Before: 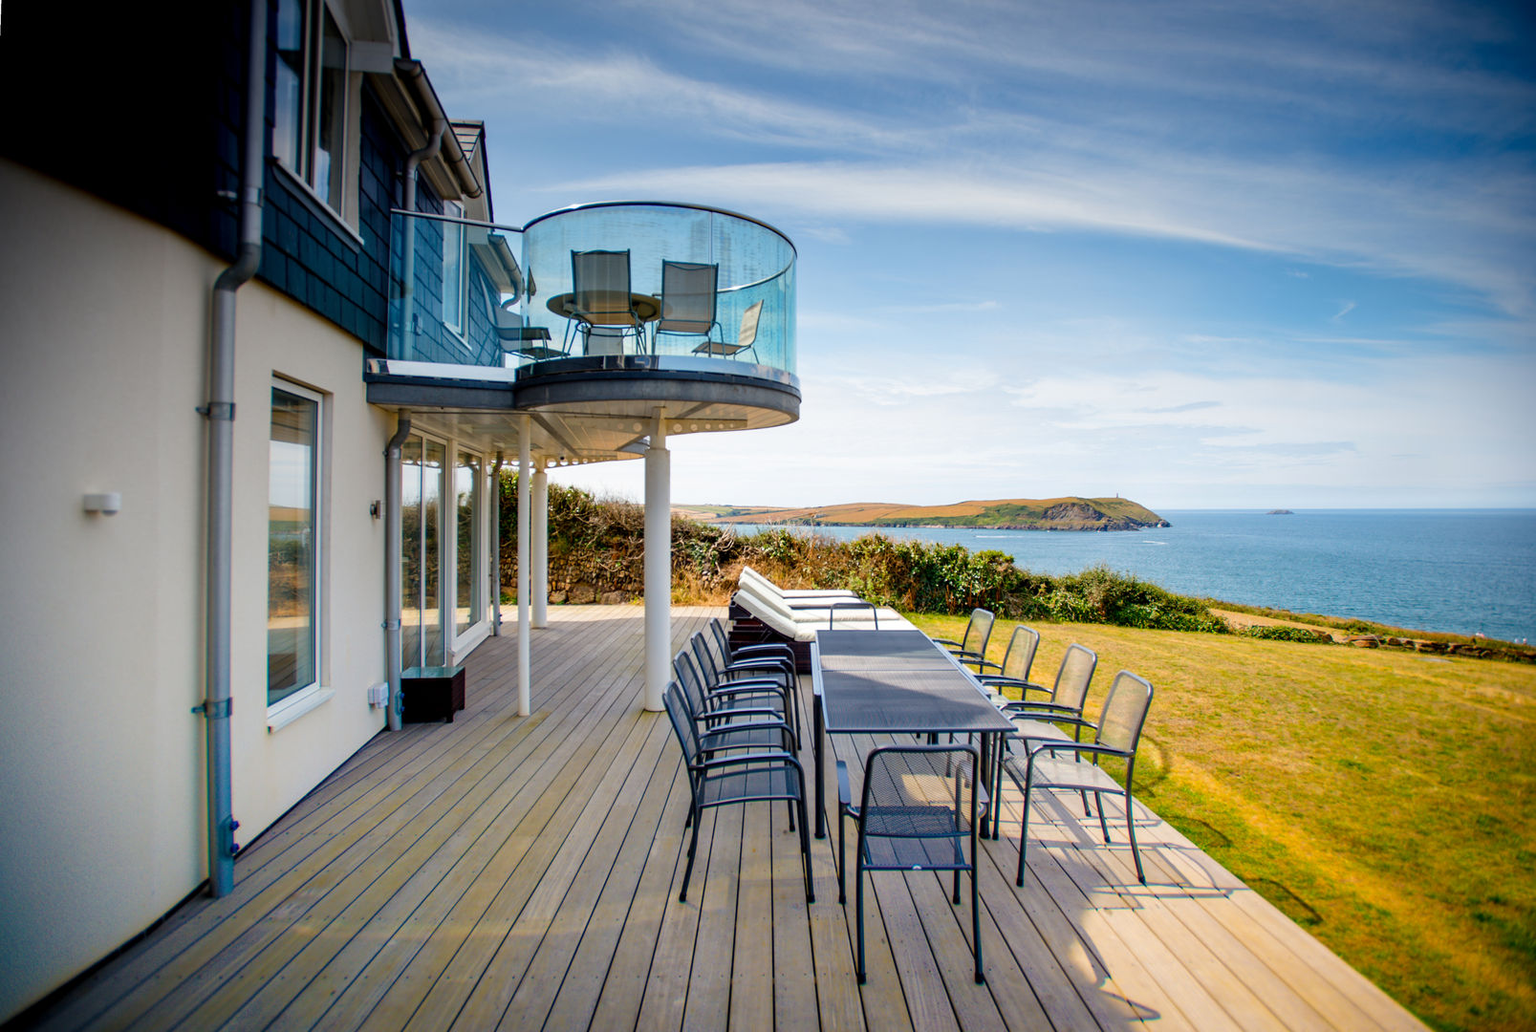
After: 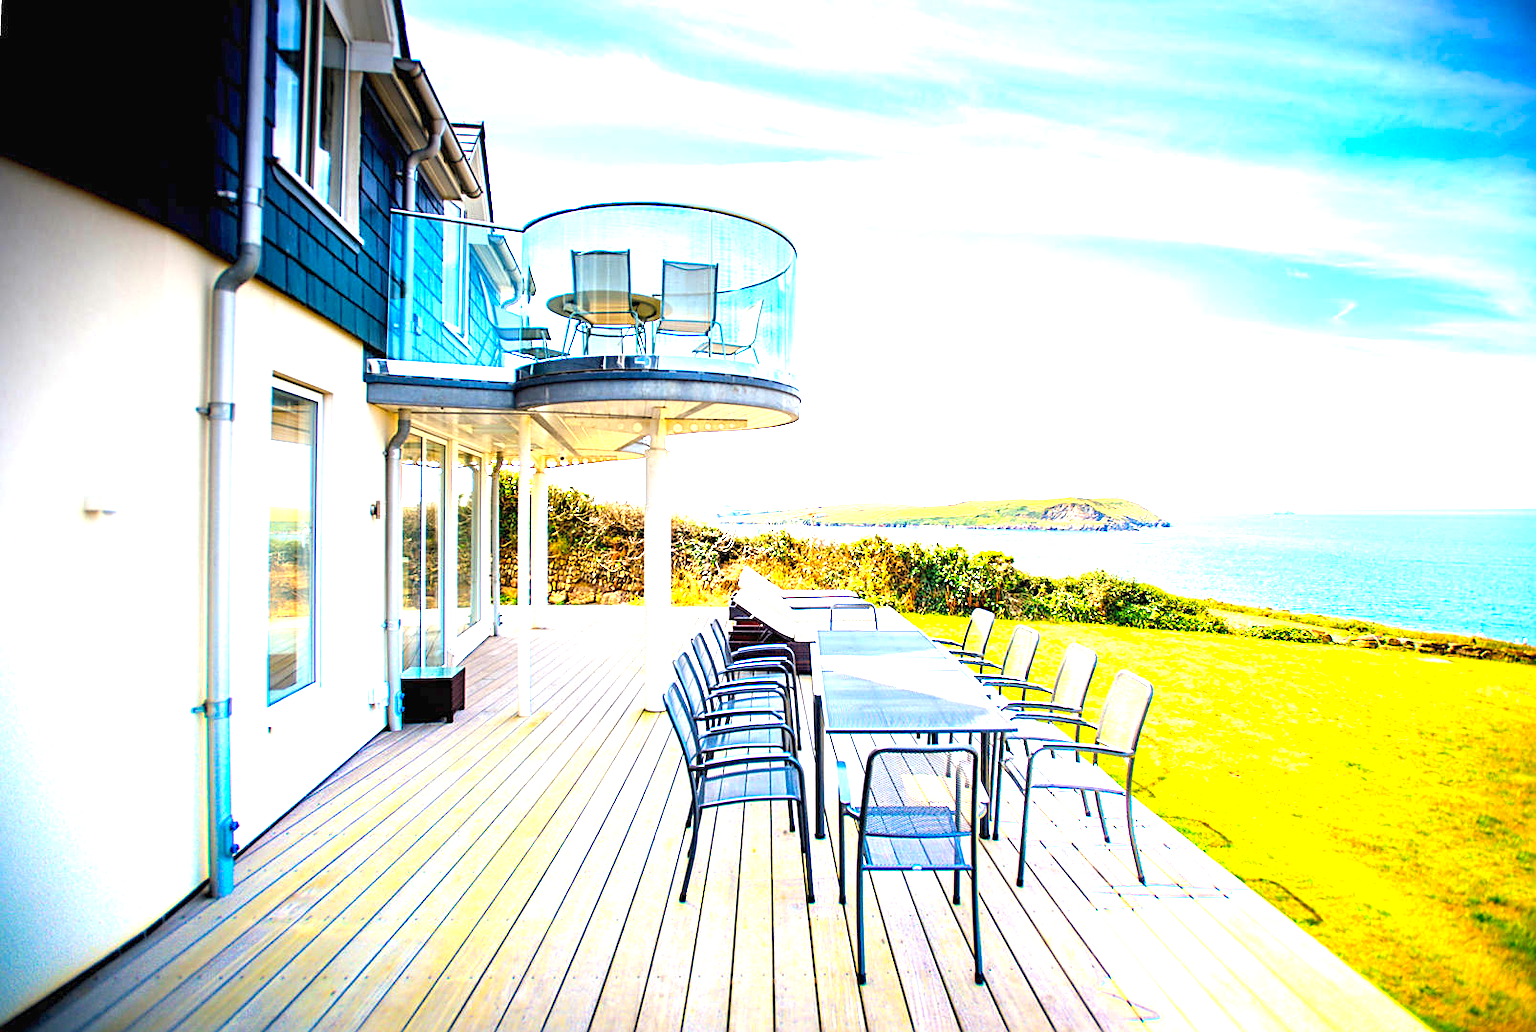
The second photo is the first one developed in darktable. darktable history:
exposure: black level correction 0, exposure 2.289 EV, compensate highlight preservation false
color balance rgb: perceptual saturation grading › global saturation 0.932%, global vibrance 20%
color zones: curves: ch0 [(0.068, 0.464) (0.25, 0.5) (0.48, 0.508) (0.75, 0.536) (0.886, 0.476) (0.967, 0.456)]; ch1 [(0.066, 0.456) (0.25, 0.5) (0.616, 0.508) (0.746, 0.56) (0.934, 0.444)]
sharpen: on, module defaults
contrast brightness saturation: contrast 0.026, brightness 0.064, saturation 0.122
